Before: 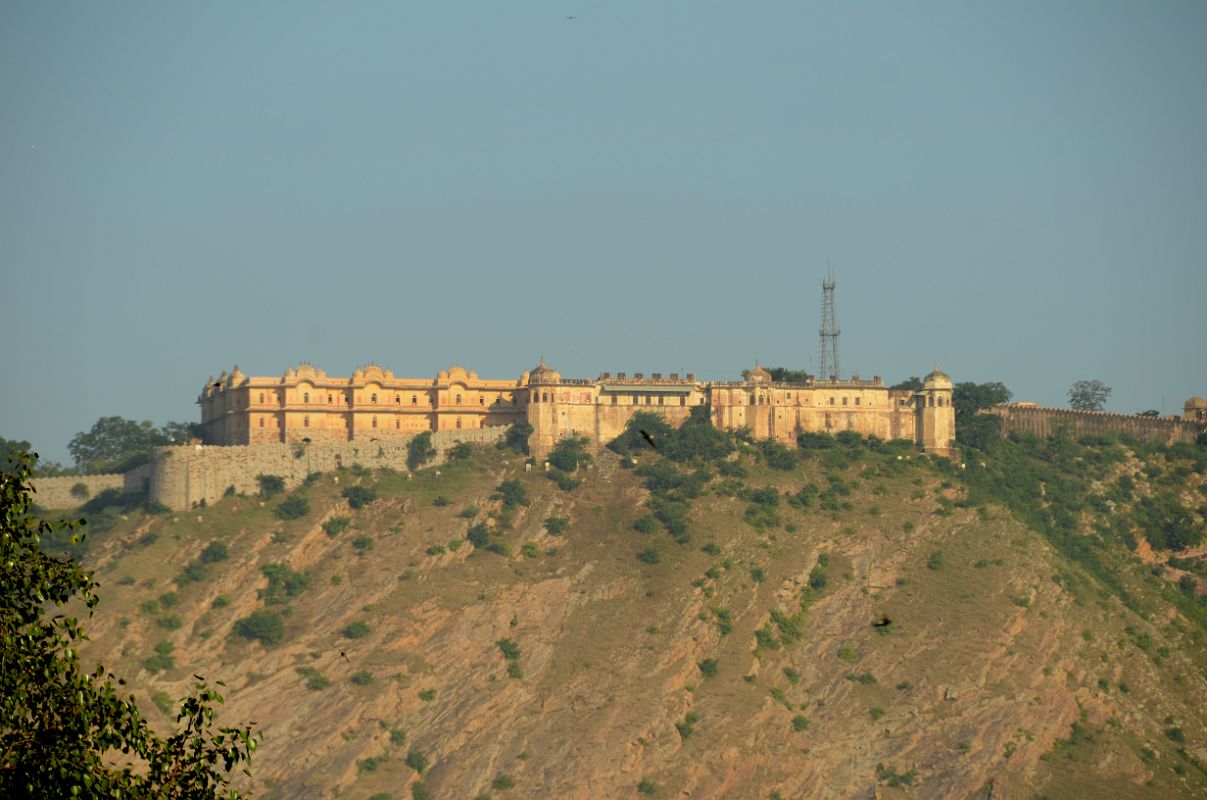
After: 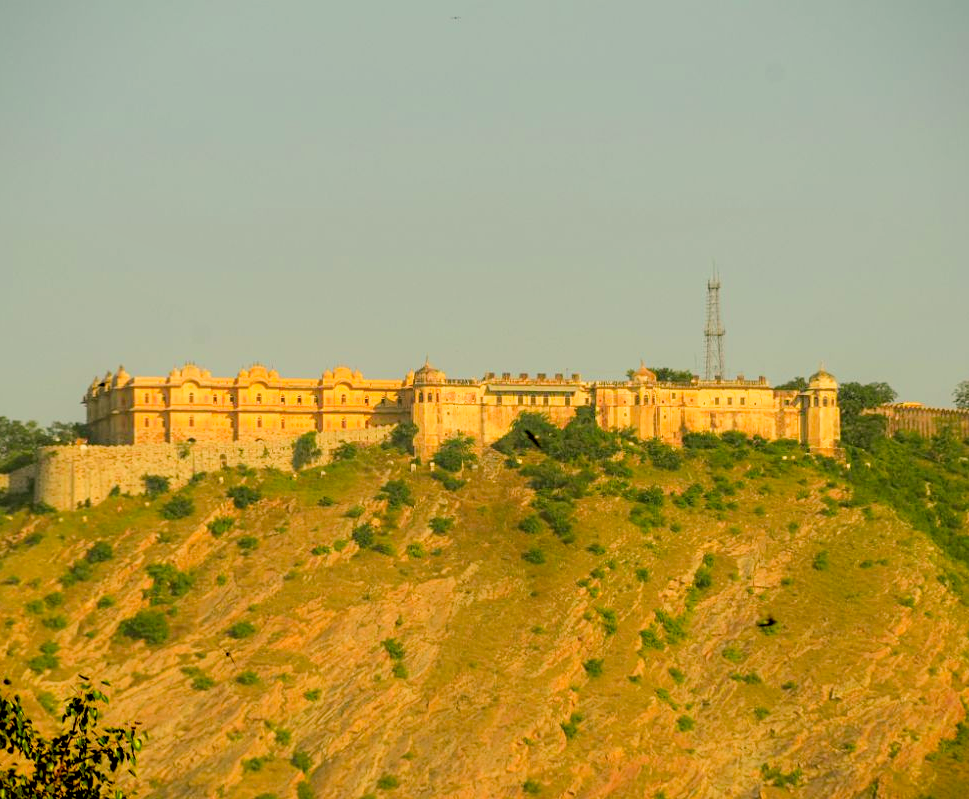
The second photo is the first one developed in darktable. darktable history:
crop and rotate: left 9.544%, right 10.131%
exposure: black level correction 0, exposure 0.702 EV, compensate highlight preservation false
contrast brightness saturation: saturation 0.518
local contrast: detail 138%
filmic rgb: black relative exposure -7.65 EV, white relative exposure 4.56 EV, threshold 2.95 EV, hardness 3.61, enable highlight reconstruction true
color correction: highlights a* 8.65, highlights b* 15.8, shadows a* -0.542, shadows b* 25.83
contrast equalizer: y [[0.5, 0.5, 0.468, 0.5, 0.5, 0.5], [0.5 ×6], [0.5 ×6], [0 ×6], [0 ×6]]
